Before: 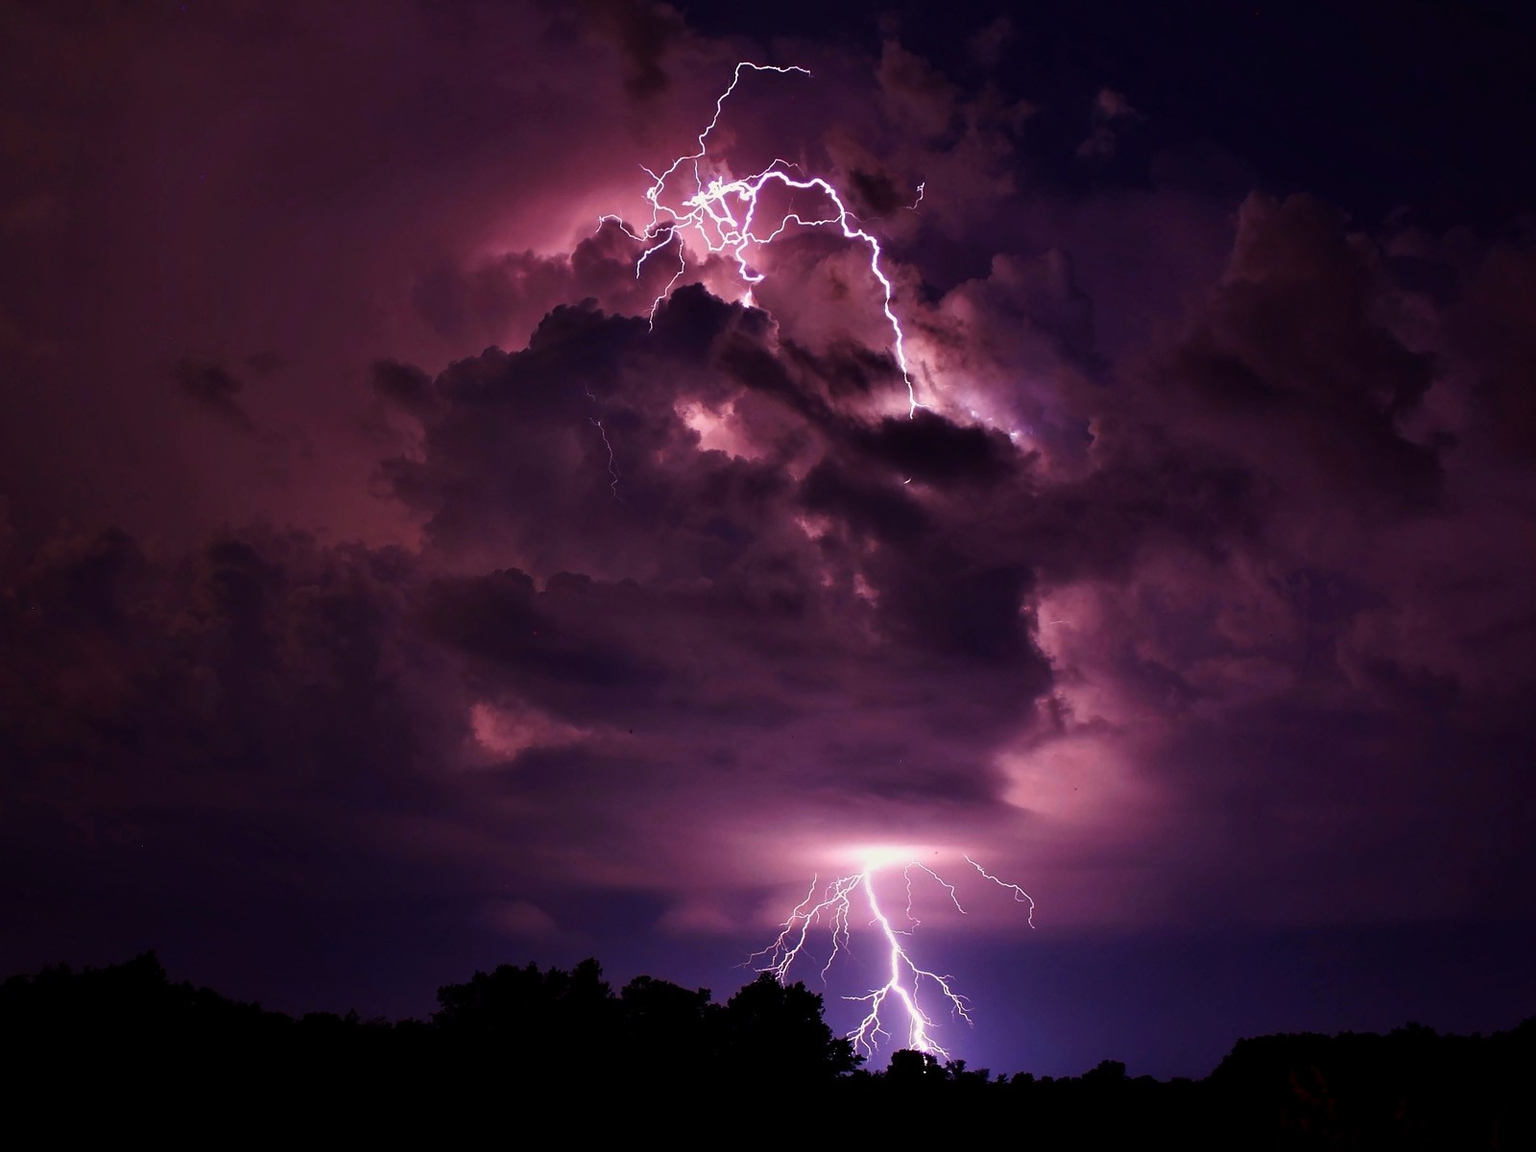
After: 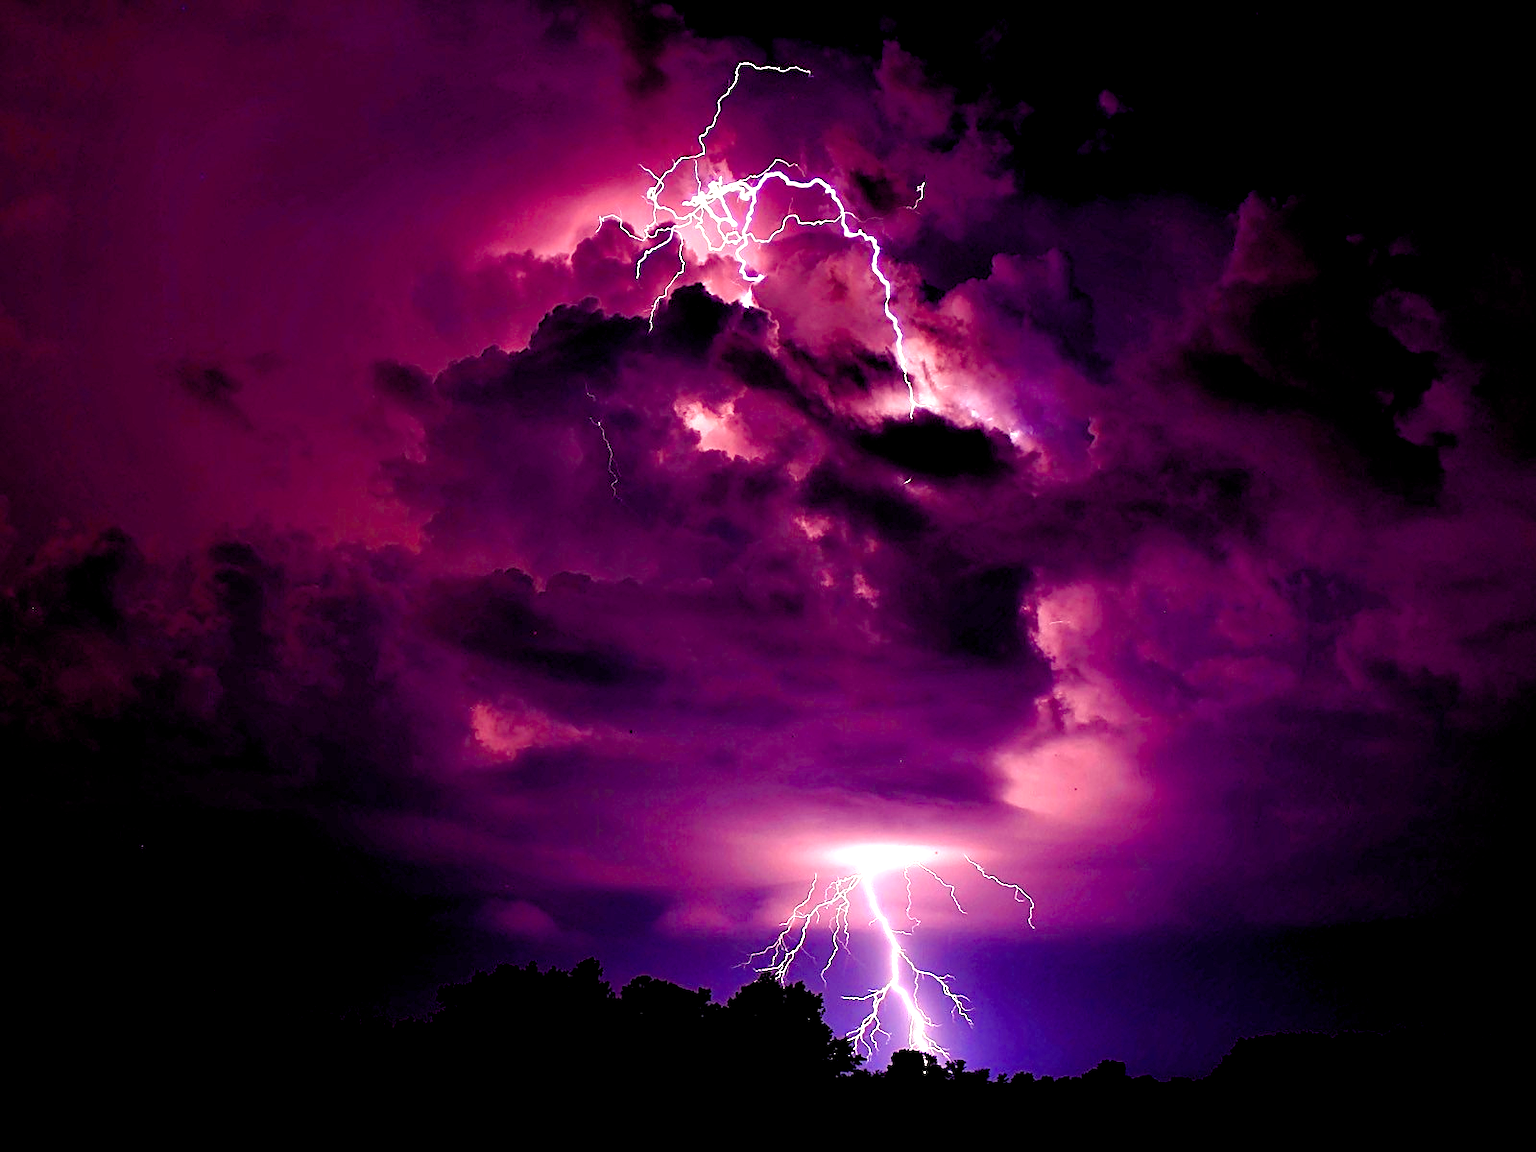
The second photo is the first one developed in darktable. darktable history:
sharpen: on, module defaults
exposure: black level correction 0, exposure 0.9 EV, compensate highlight preservation false
color balance rgb: shadows lift › chroma 3%, shadows lift › hue 280.8°, power › hue 330°, highlights gain › chroma 3%, highlights gain › hue 75.6°, global offset › luminance -1%, perceptual saturation grading › global saturation 20%, perceptual saturation grading › highlights -25%, perceptual saturation grading › shadows 50%, global vibrance 20%
